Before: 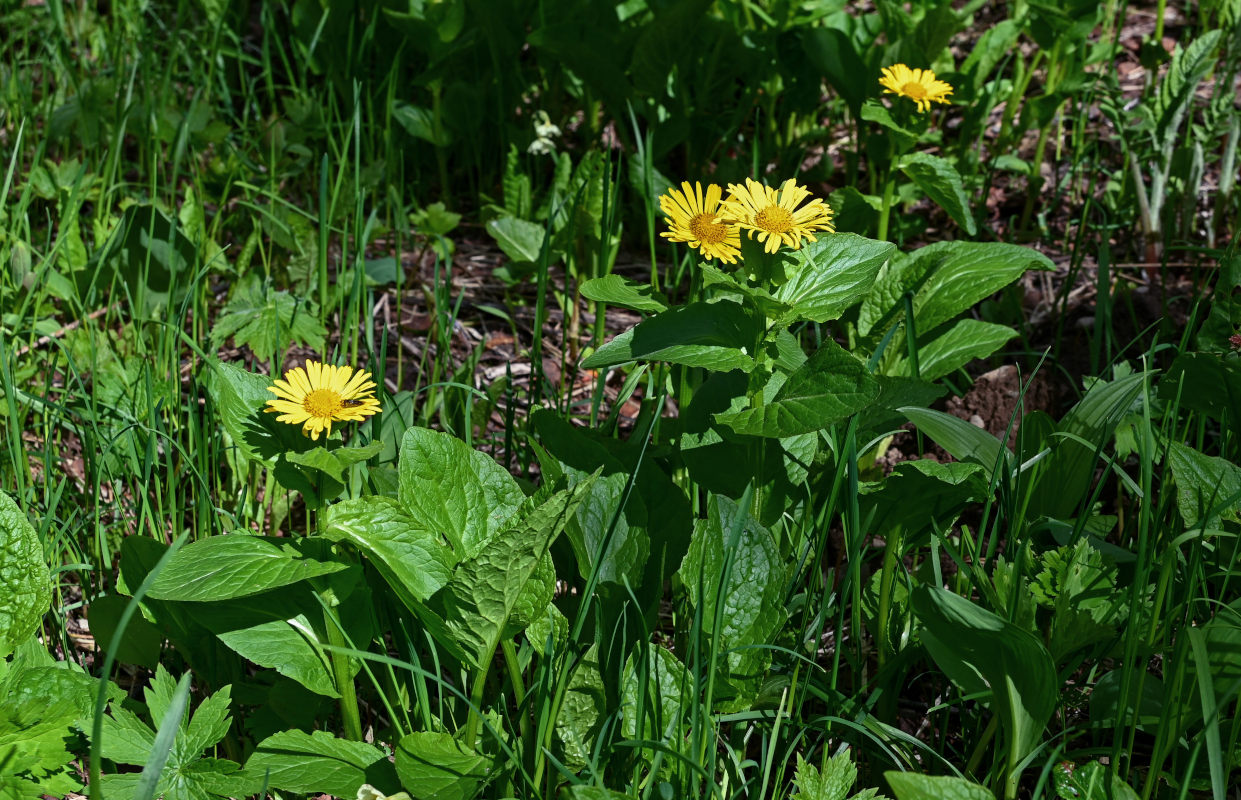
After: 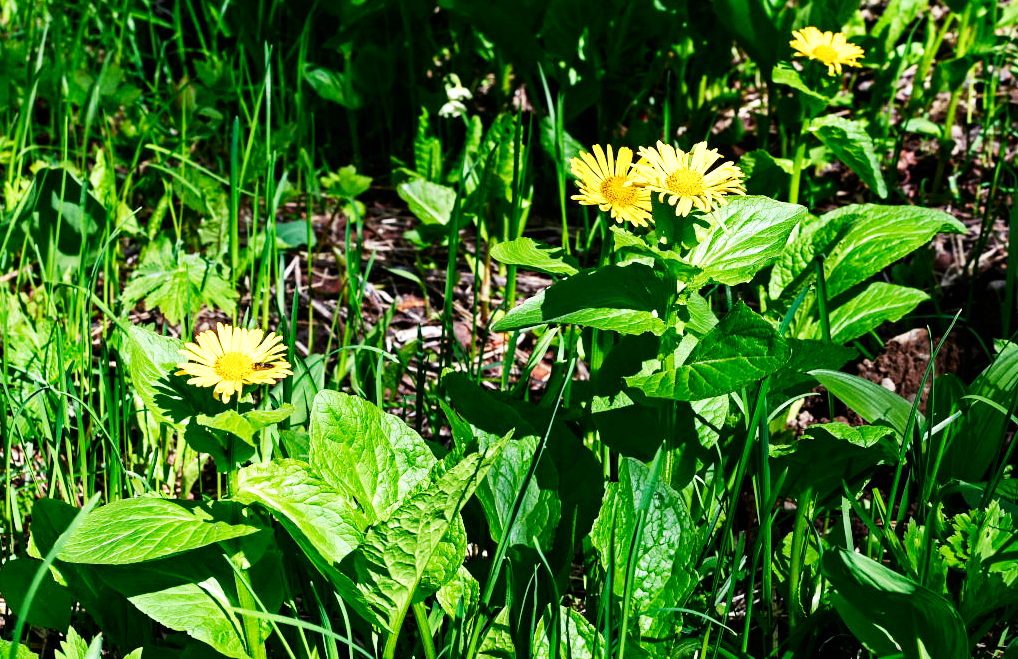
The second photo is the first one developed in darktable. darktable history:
crop and rotate: left 7.261%, top 4.625%, right 10.632%, bottom 12.991%
exposure: black level correction 0.002, exposure 0.149 EV, compensate highlight preservation false
base curve: curves: ch0 [(0, 0) (0.007, 0.004) (0.027, 0.03) (0.046, 0.07) (0.207, 0.54) (0.442, 0.872) (0.673, 0.972) (1, 1)], preserve colors none
